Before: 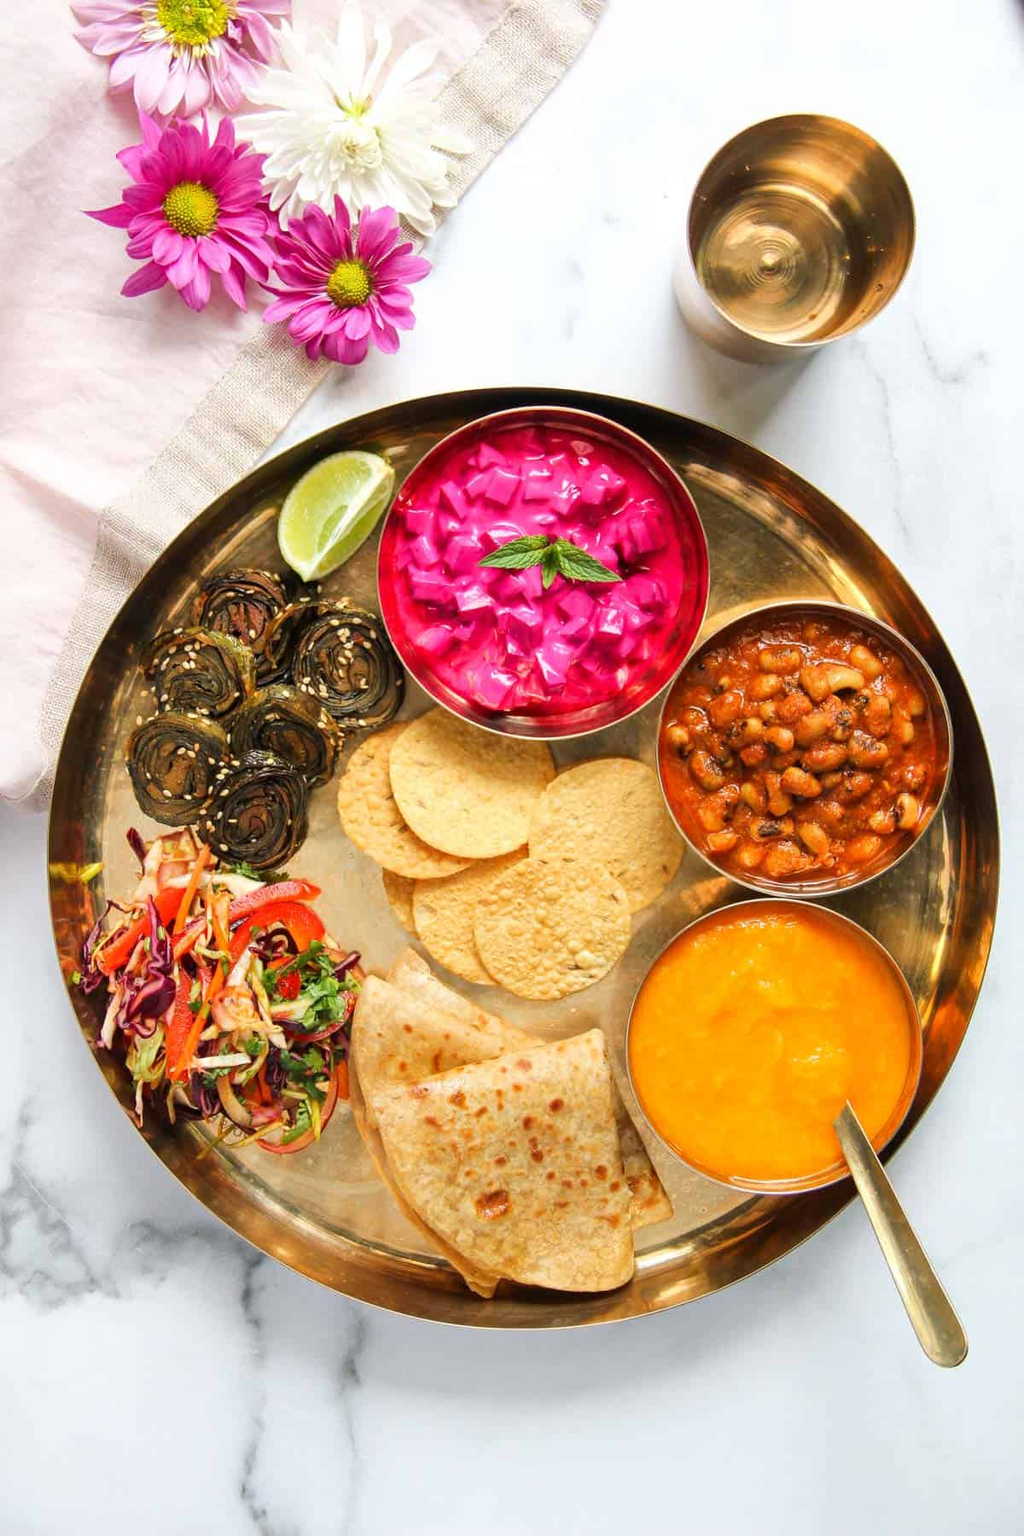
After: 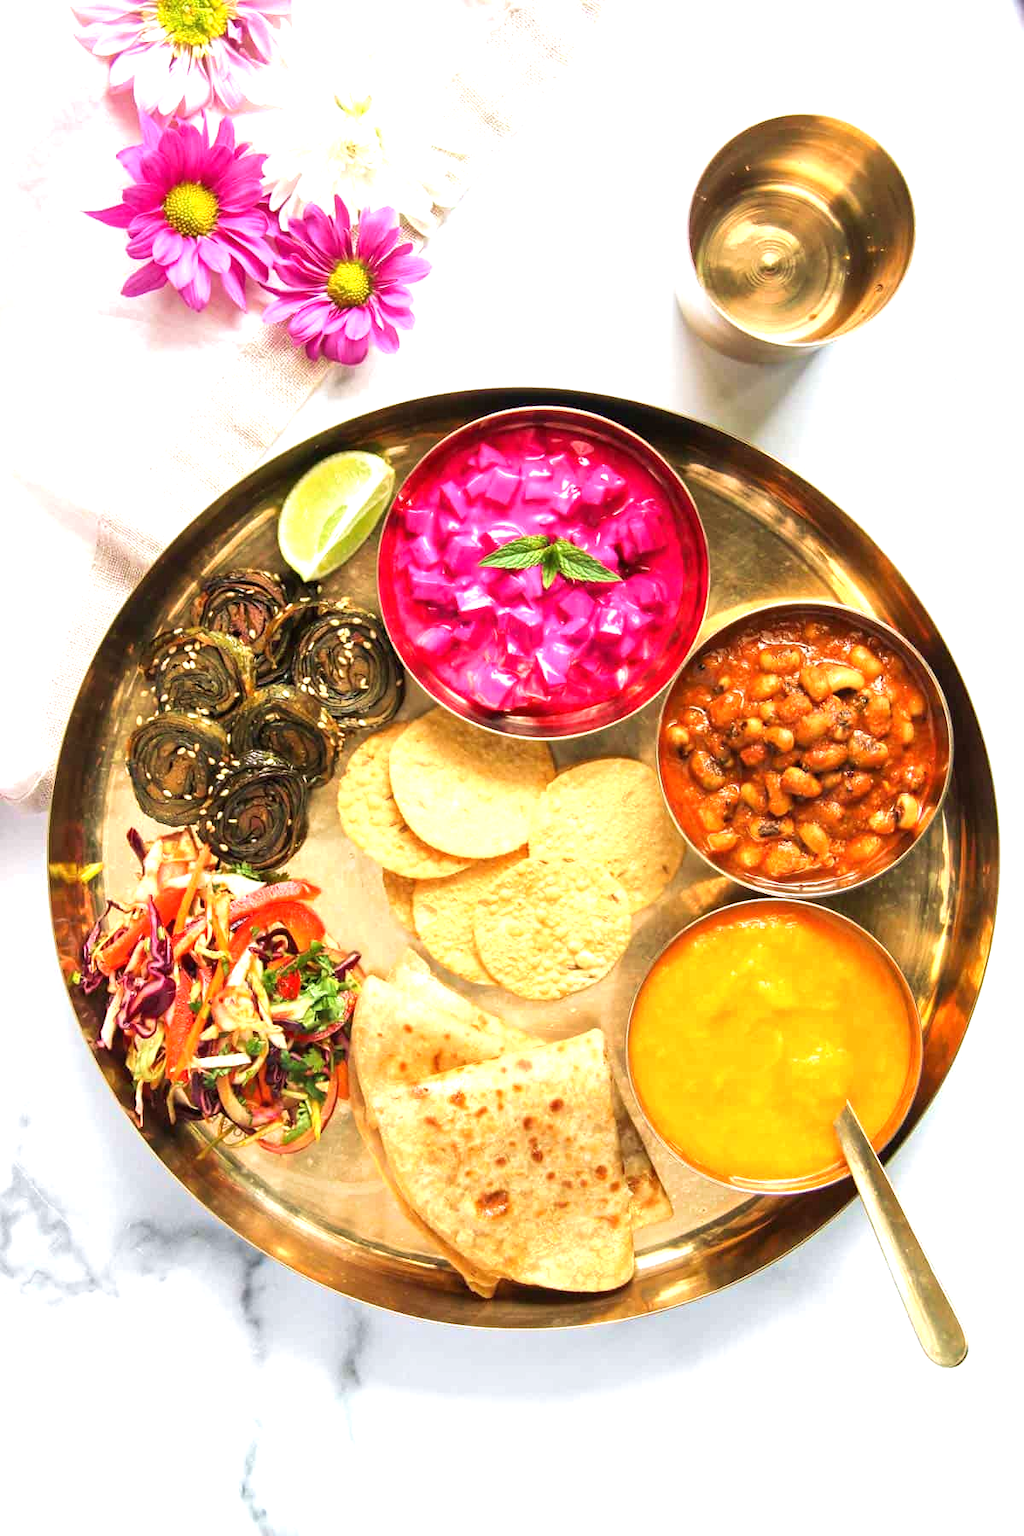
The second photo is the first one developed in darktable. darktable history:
velvia: strength 27%
exposure: black level correction 0, exposure 0.7 EV, compensate exposure bias true, compensate highlight preservation false
